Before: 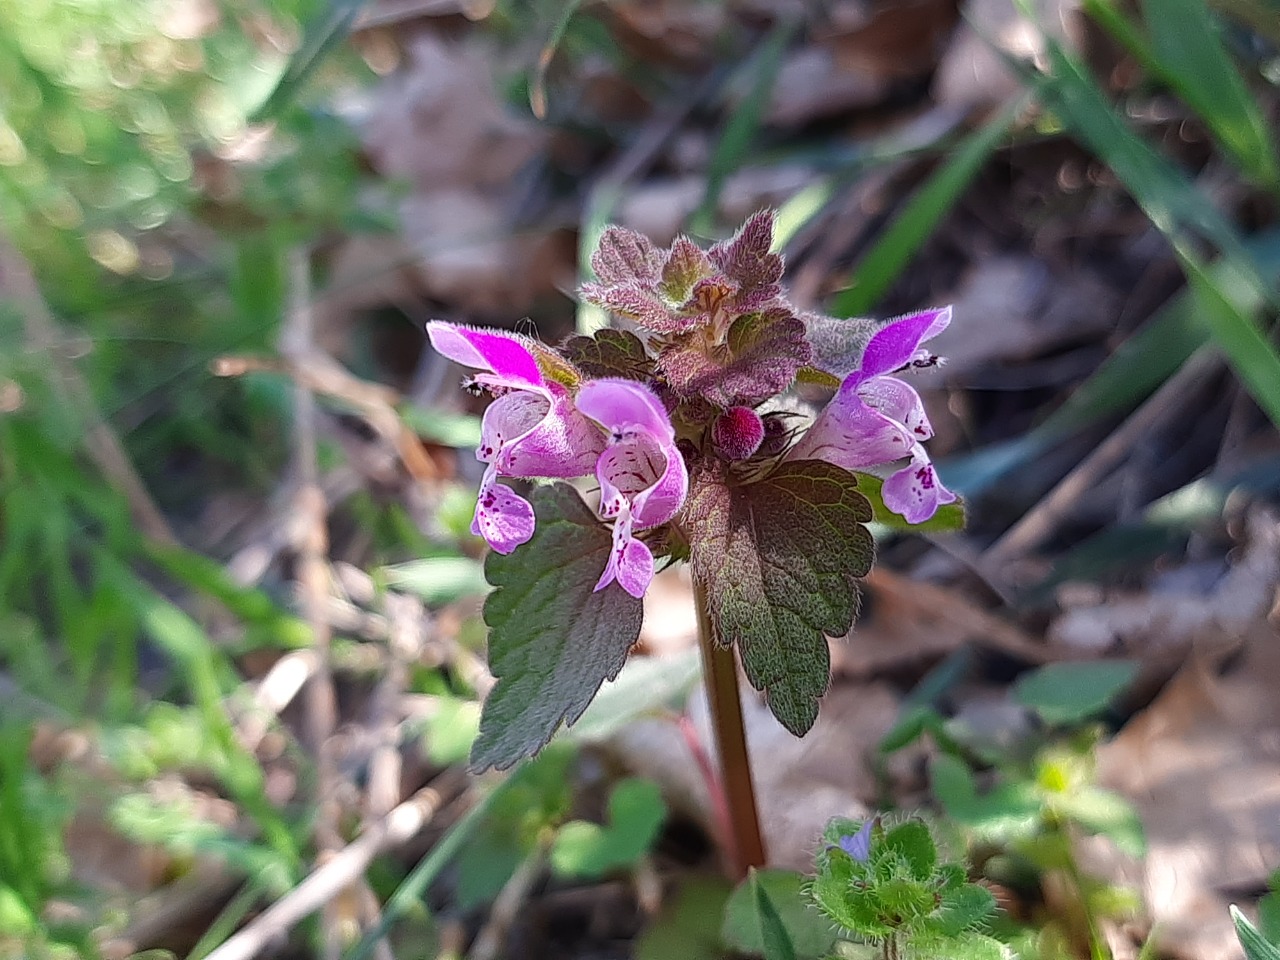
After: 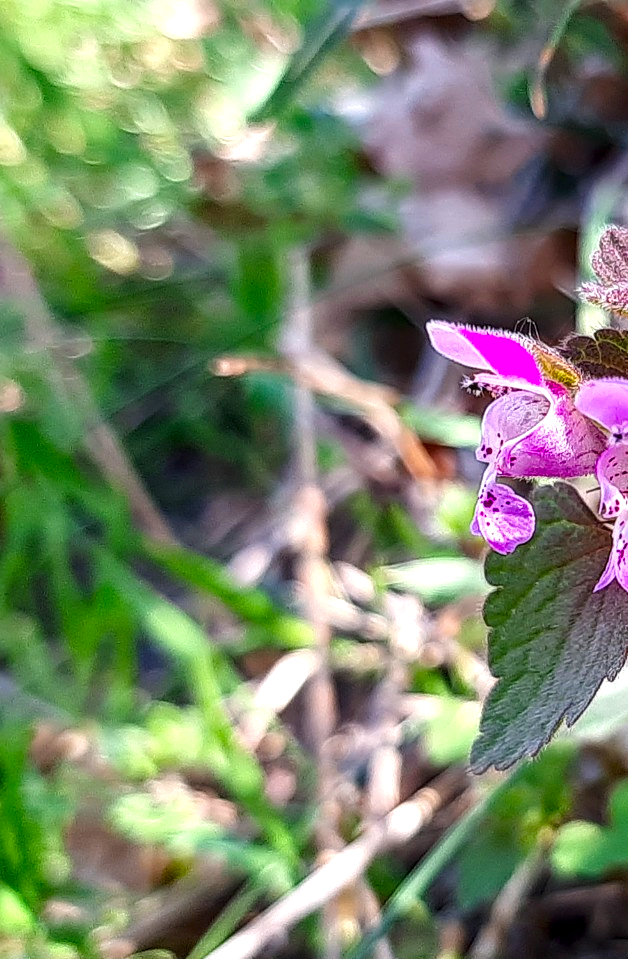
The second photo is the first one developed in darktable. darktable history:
exposure: exposure 0.467 EV, compensate exposure bias true, compensate highlight preservation false
crop and rotate: left 0.022%, top 0%, right 50.897%
color balance rgb: highlights gain › chroma 0.104%, highlights gain › hue 332.55°, perceptual saturation grading › global saturation 20%, perceptual saturation grading › highlights -24.907%, perceptual saturation grading › shadows 25.774%, global vibrance 2.829%
tone curve: curves: ch0 [(0, 0) (0.227, 0.17) (0.766, 0.774) (1, 1)]; ch1 [(0, 0) (0.114, 0.127) (0.437, 0.452) (0.498, 0.498) (0.529, 0.541) (0.579, 0.589) (1, 1)]; ch2 [(0, 0) (0.233, 0.259) (0.493, 0.492) (0.587, 0.573) (1, 1)], color space Lab, linked channels, preserve colors none
contrast brightness saturation: contrast -0.203, saturation 0.188
local contrast: highlights 60%, shadows 61%, detail 160%
